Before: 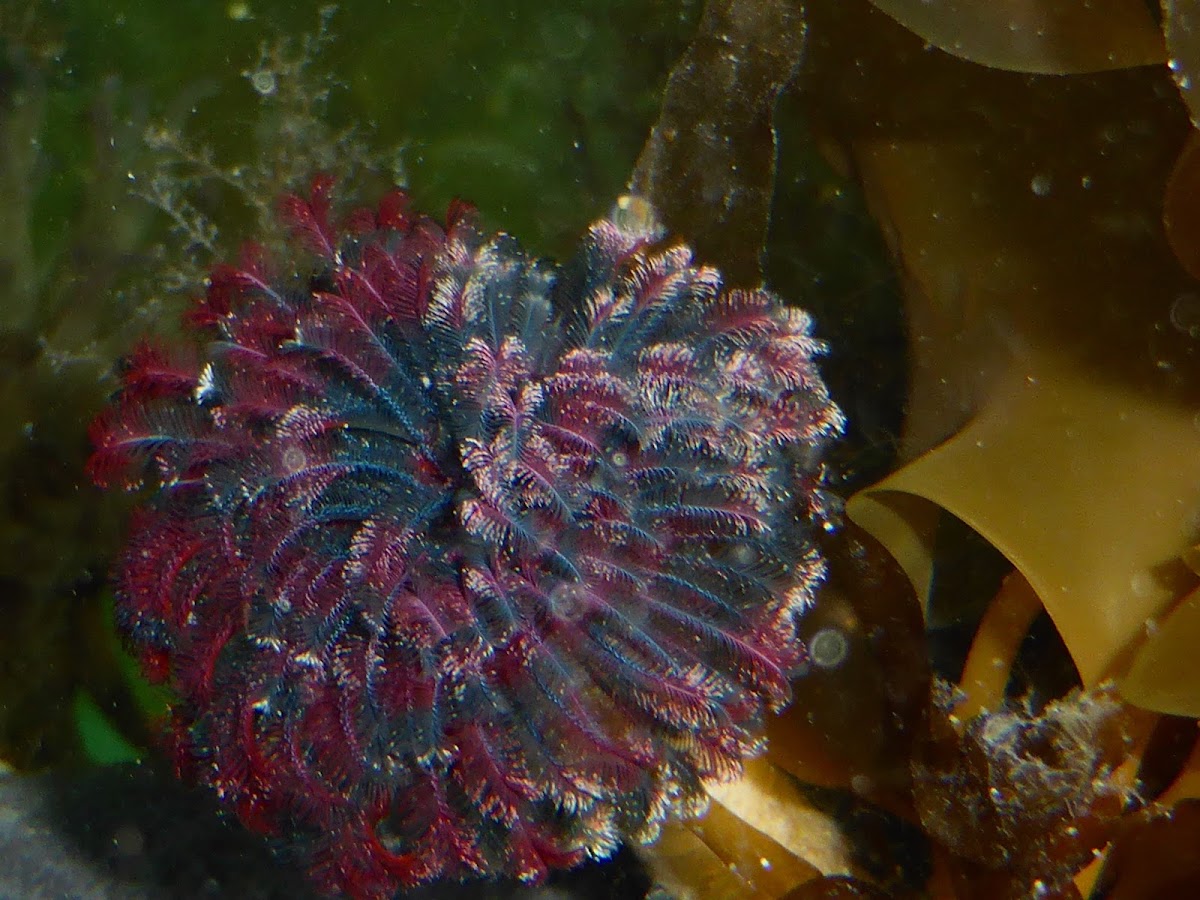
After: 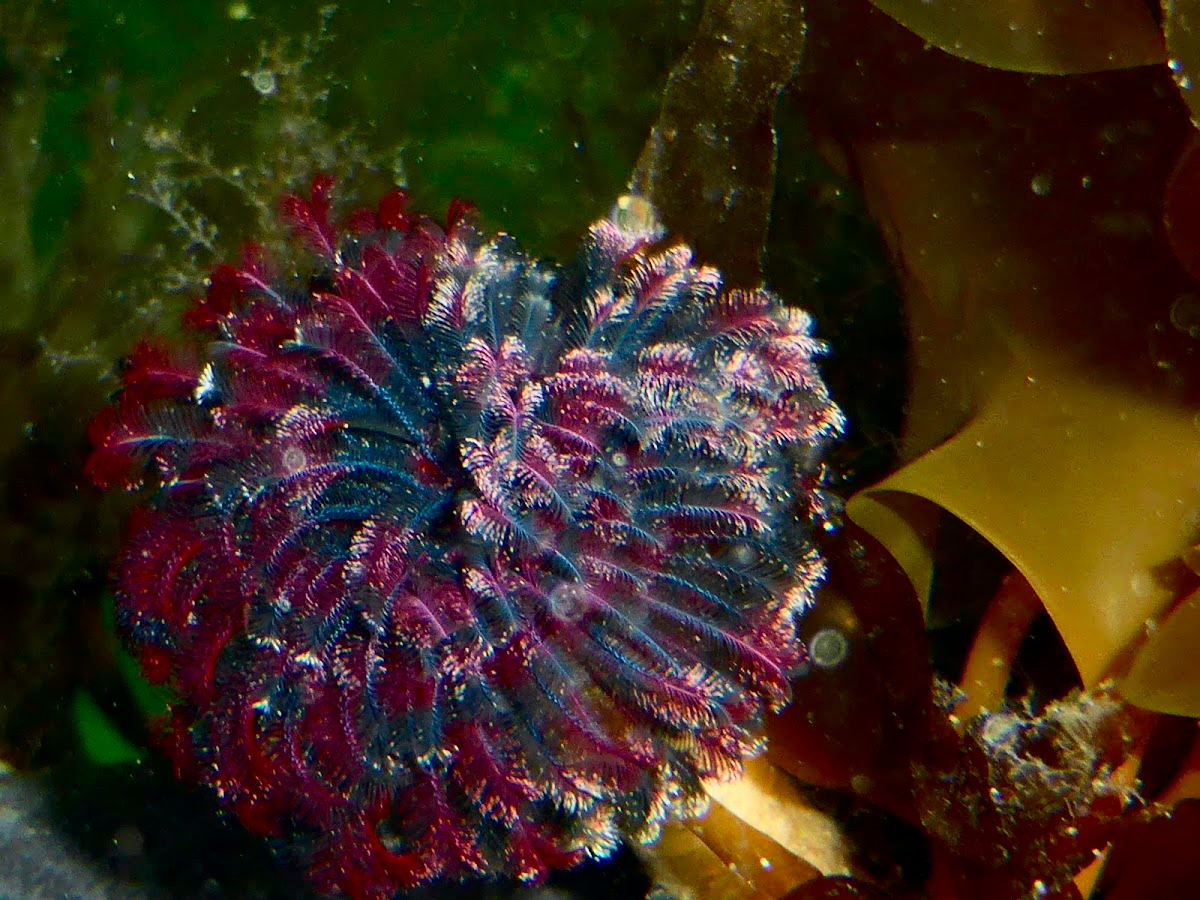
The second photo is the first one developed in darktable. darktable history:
tone curve: curves: ch0 [(0, 0) (0.051, 0.021) (0.11, 0.069) (0.249, 0.235) (0.452, 0.526) (0.596, 0.713) (0.703, 0.83) (0.851, 0.938) (1, 1)]; ch1 [(0, 0) (0.1, 0.038) (0.318, 0.221) (0.413, 0.325) (0.443, 0.412) (0.483, 0.474) (0.503, 0.501) (0.516, 0.517) (0.548, 0.568) (0.569, 0.599) (0.594, 0.634) (0.666, 0.701) (1, 1)]; ch2 [(0, 0) (0.453, 0.435) (0.479, 0.476) (0.504, 0.5) (0.529, 0.537) (0.556, 0.583) (0.584, 0.618) (0.824, 0.815) (1, 1)], color space Lab, independent channels, preserve colors none
